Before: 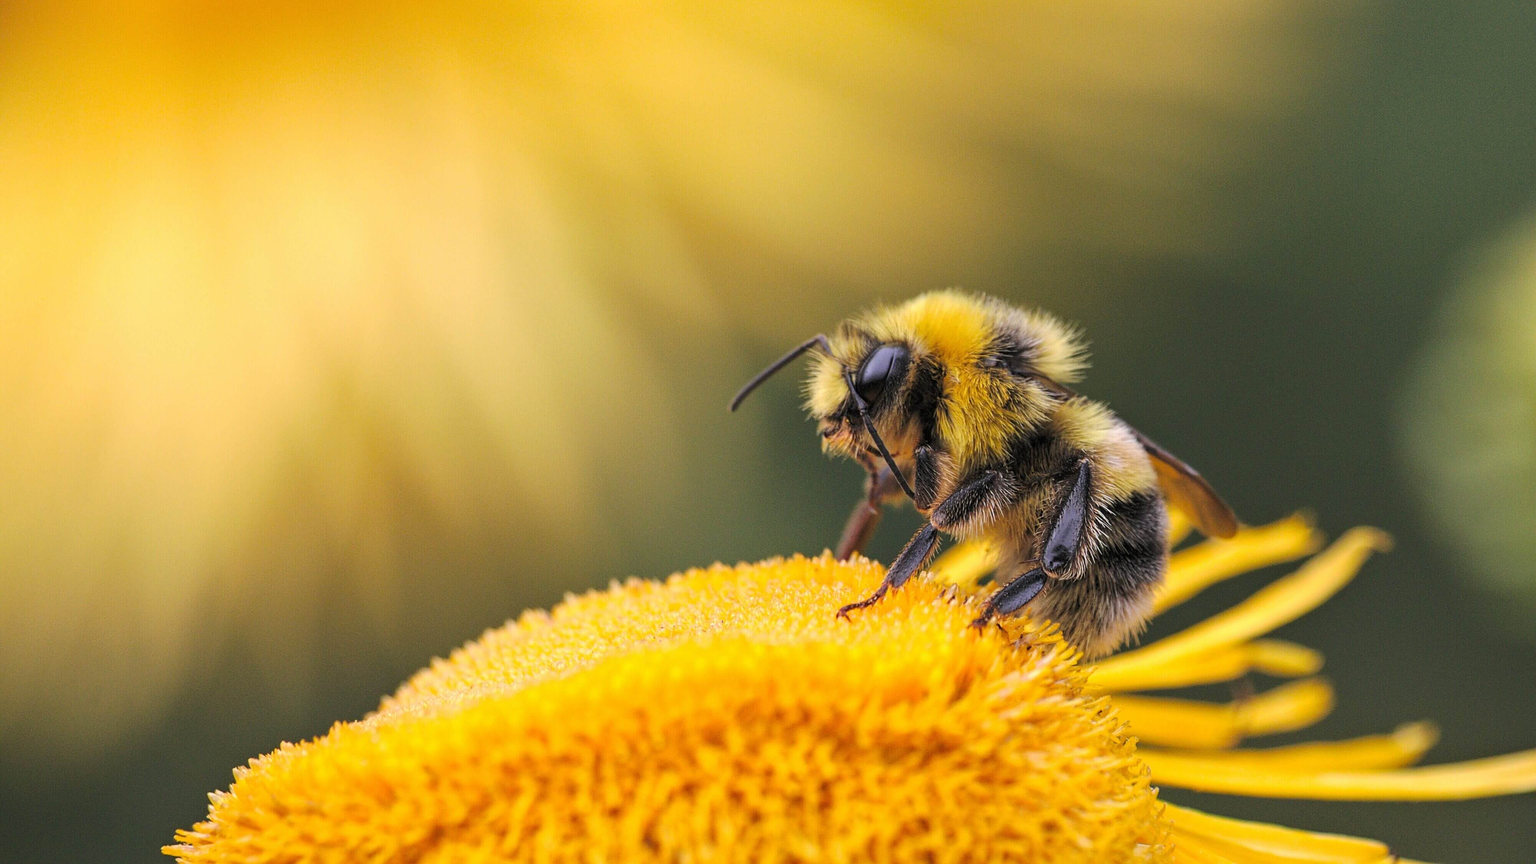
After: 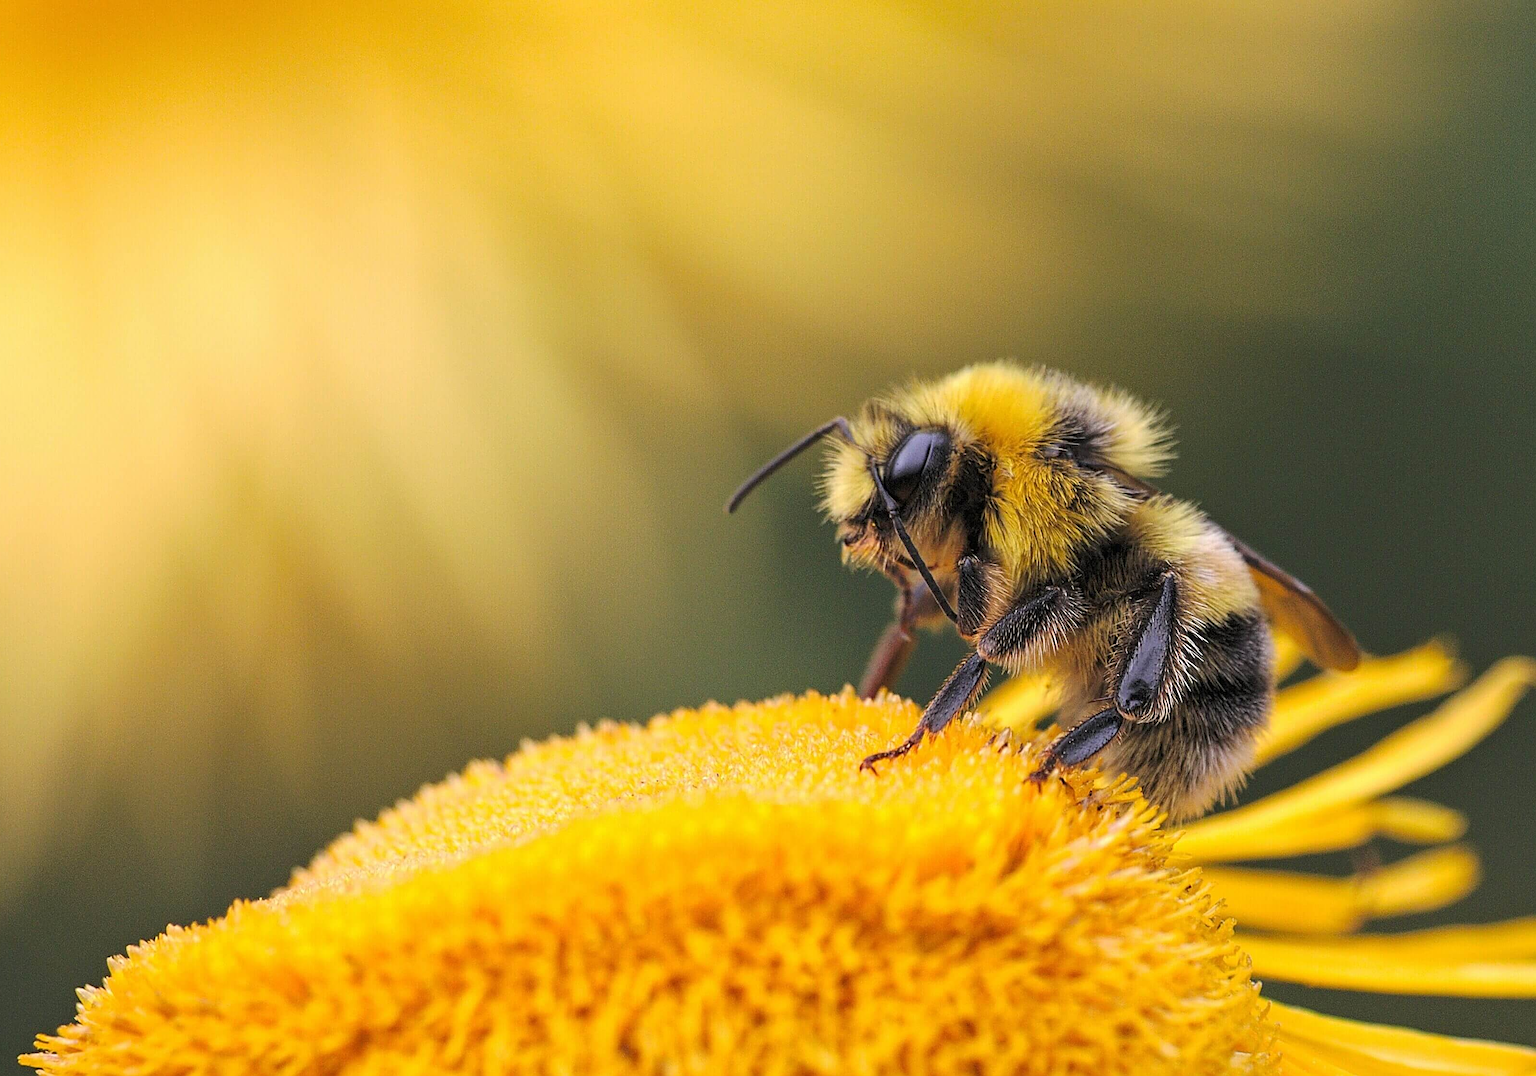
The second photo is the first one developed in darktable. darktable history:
sharpen: on, module defaults
crop and rotate: left 9.597%, right 10.195%
